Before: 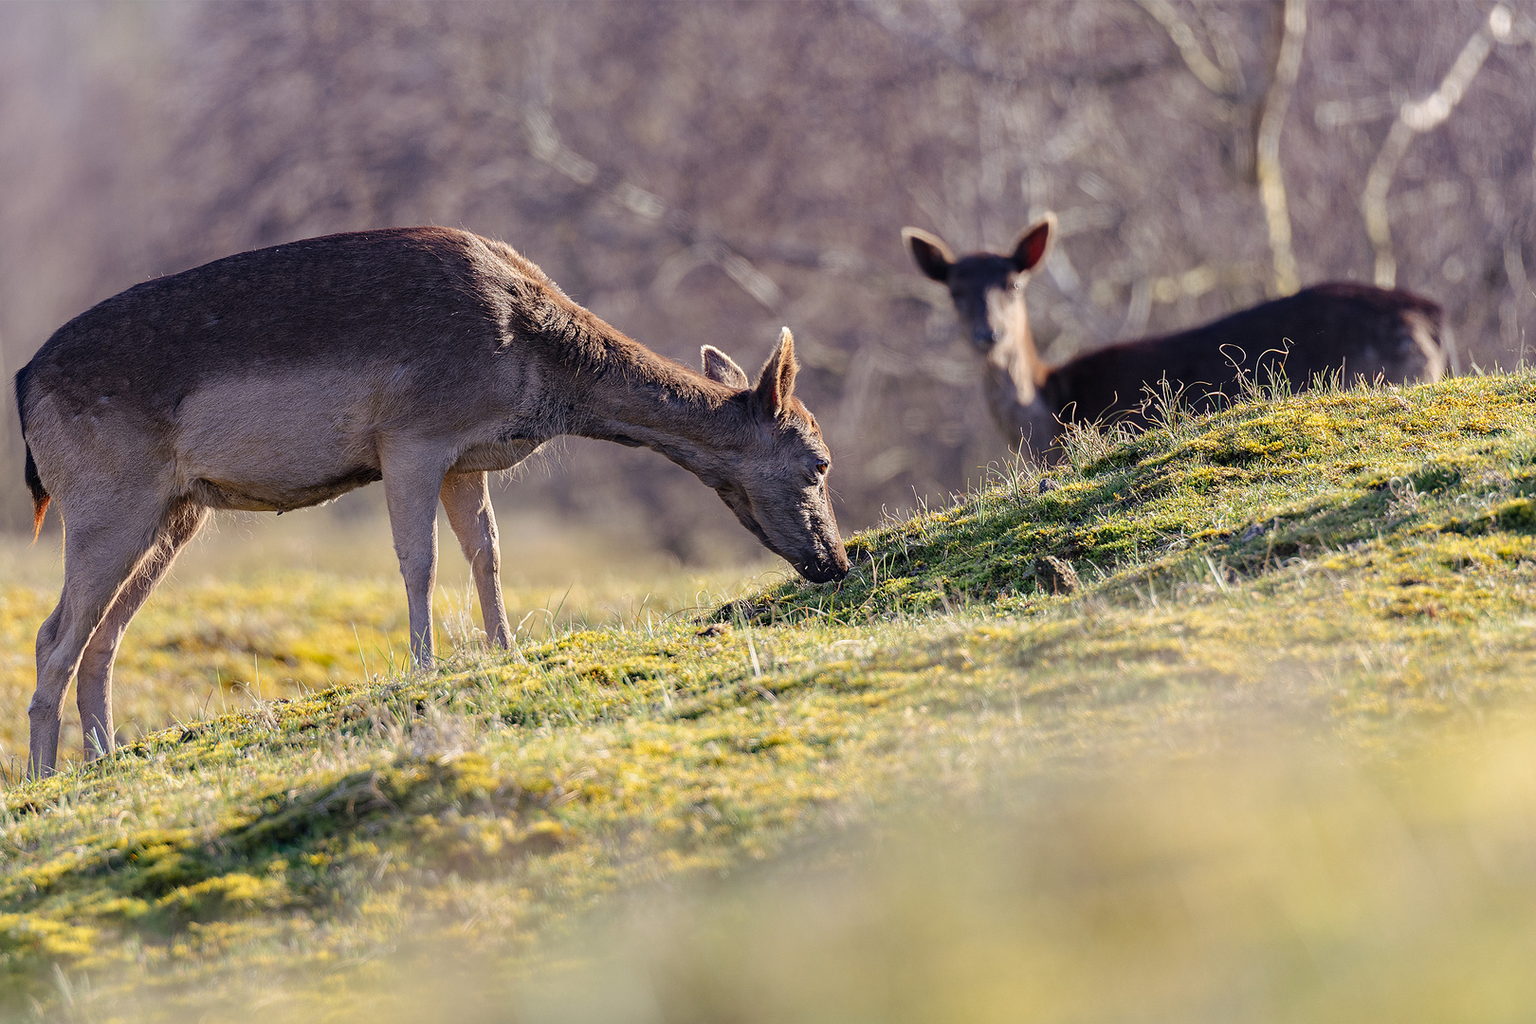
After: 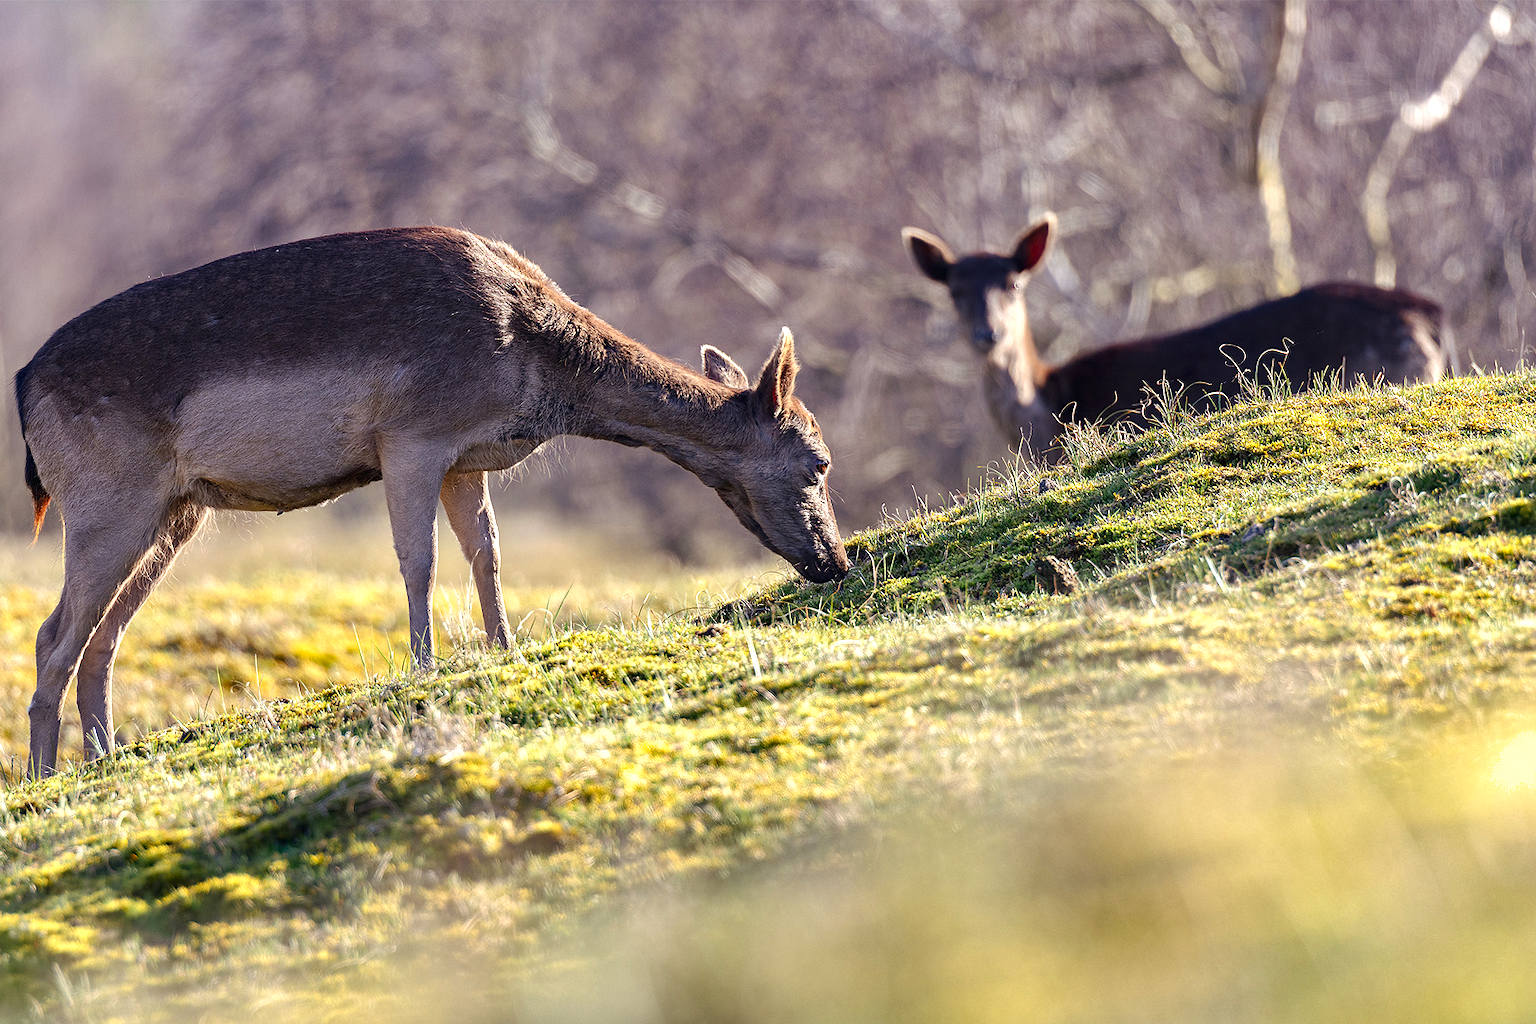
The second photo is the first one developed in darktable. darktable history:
contrast brightness saturation: brightness -0.094
shadows and highlights: soften with gaussian
exposure: exposure 0.605 EV, compensate highlight preservation false
